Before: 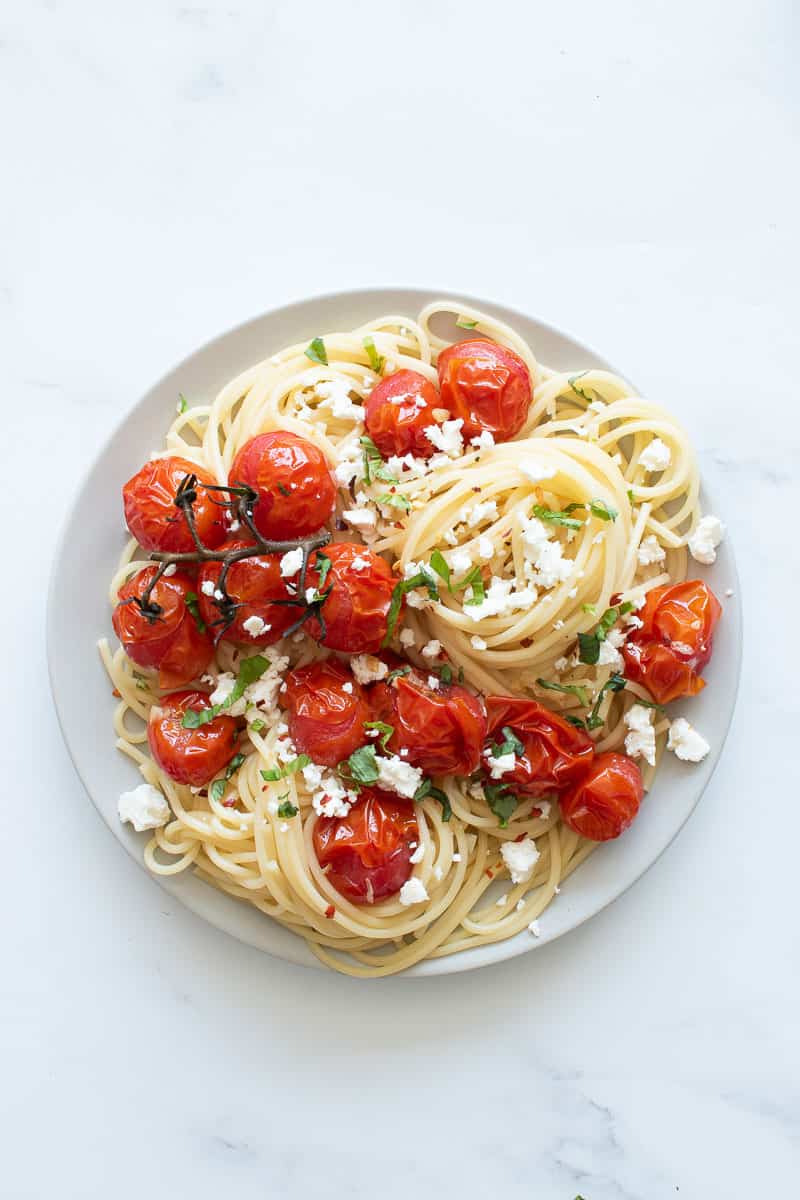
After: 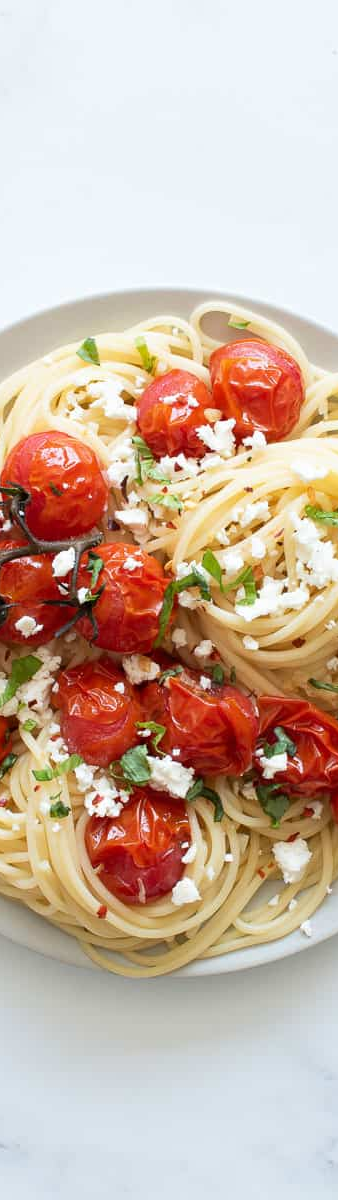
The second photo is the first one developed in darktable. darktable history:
crop: left 28.54%, right 29.088%
